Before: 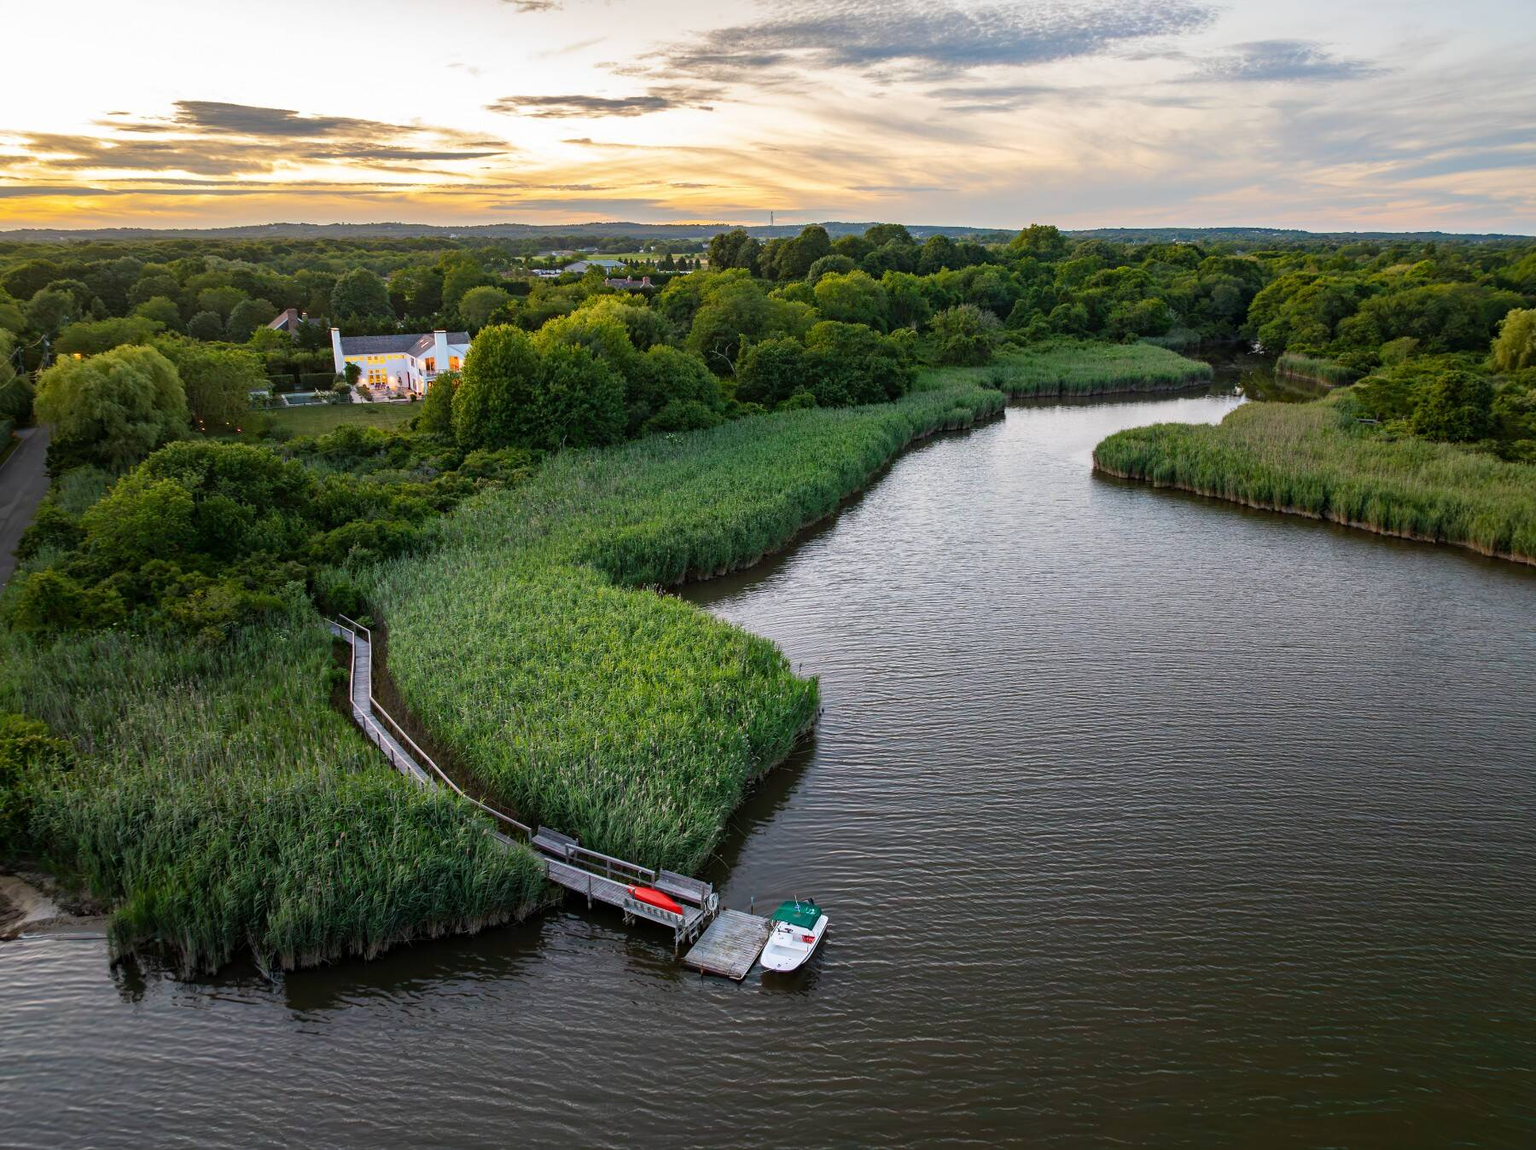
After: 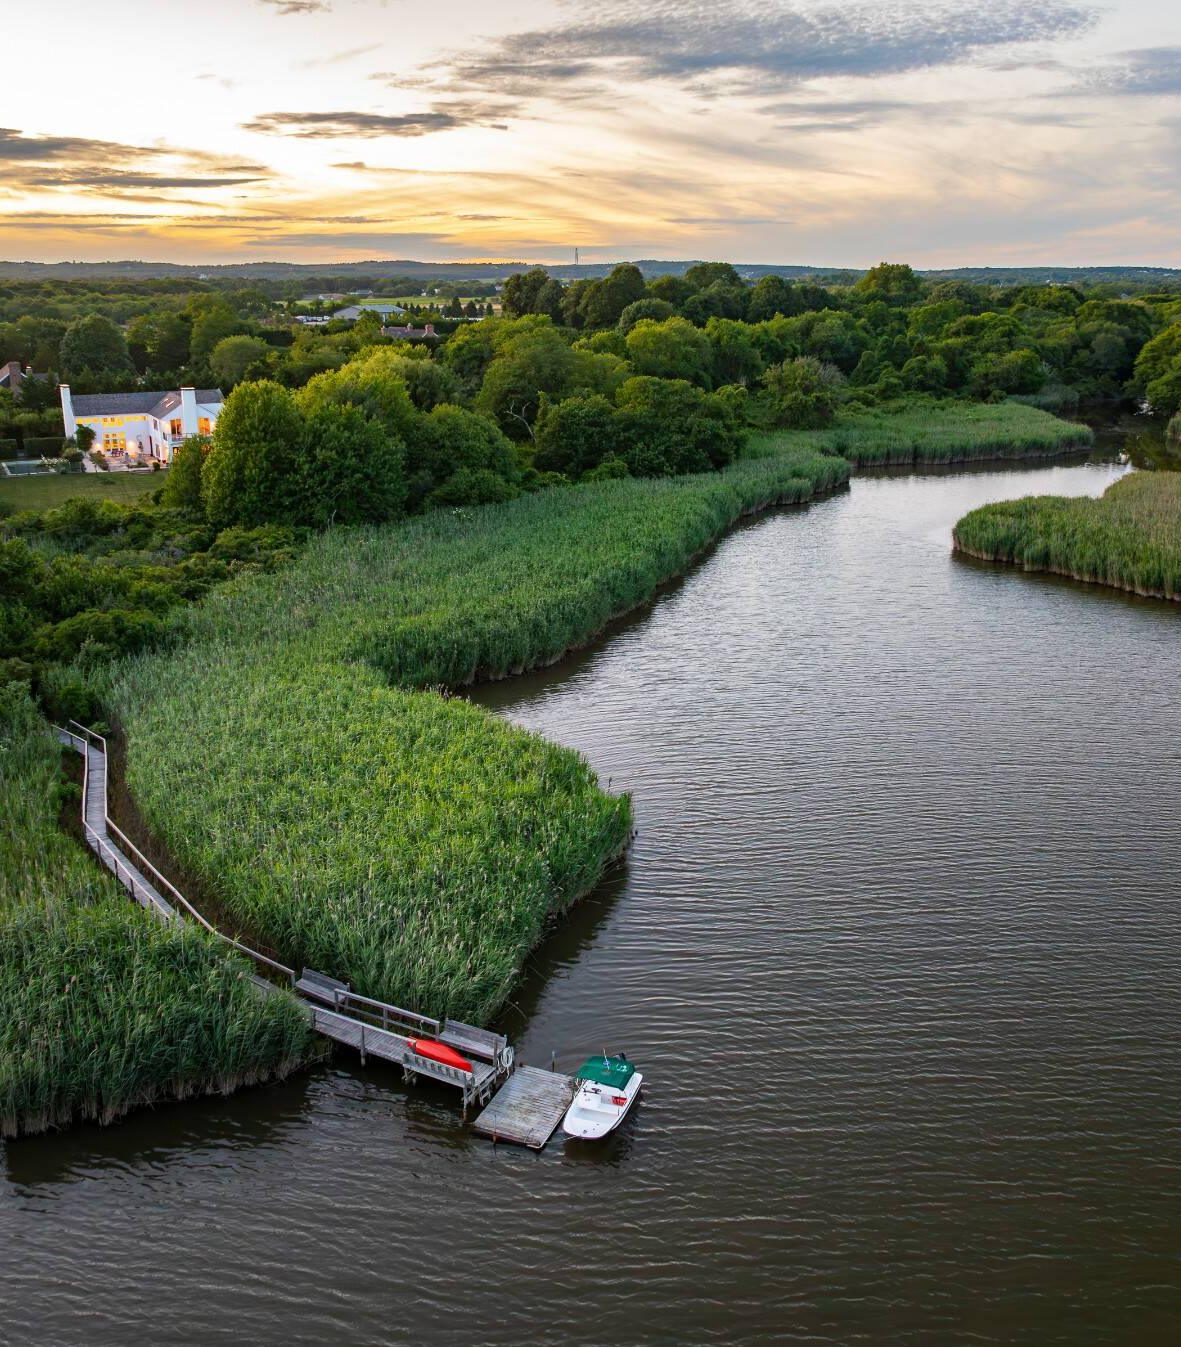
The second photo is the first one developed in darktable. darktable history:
crop and rotate: left 18.238%, right 16.137%
